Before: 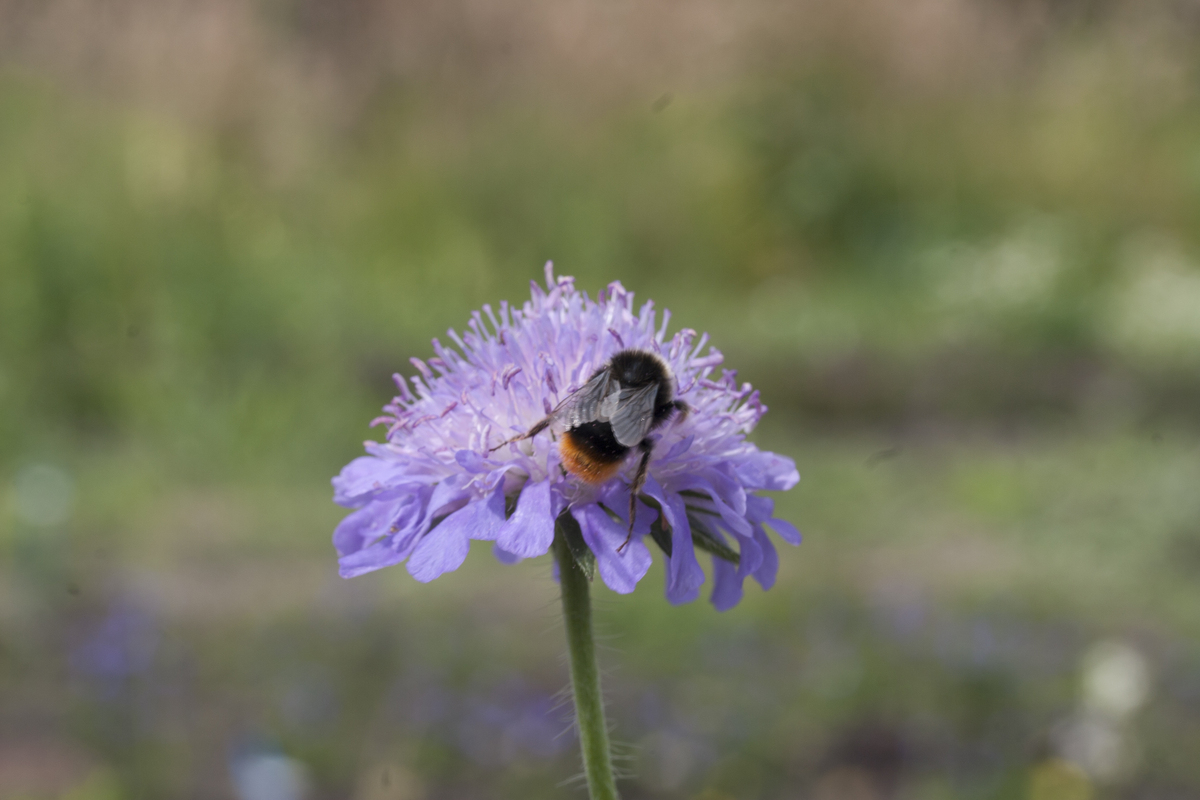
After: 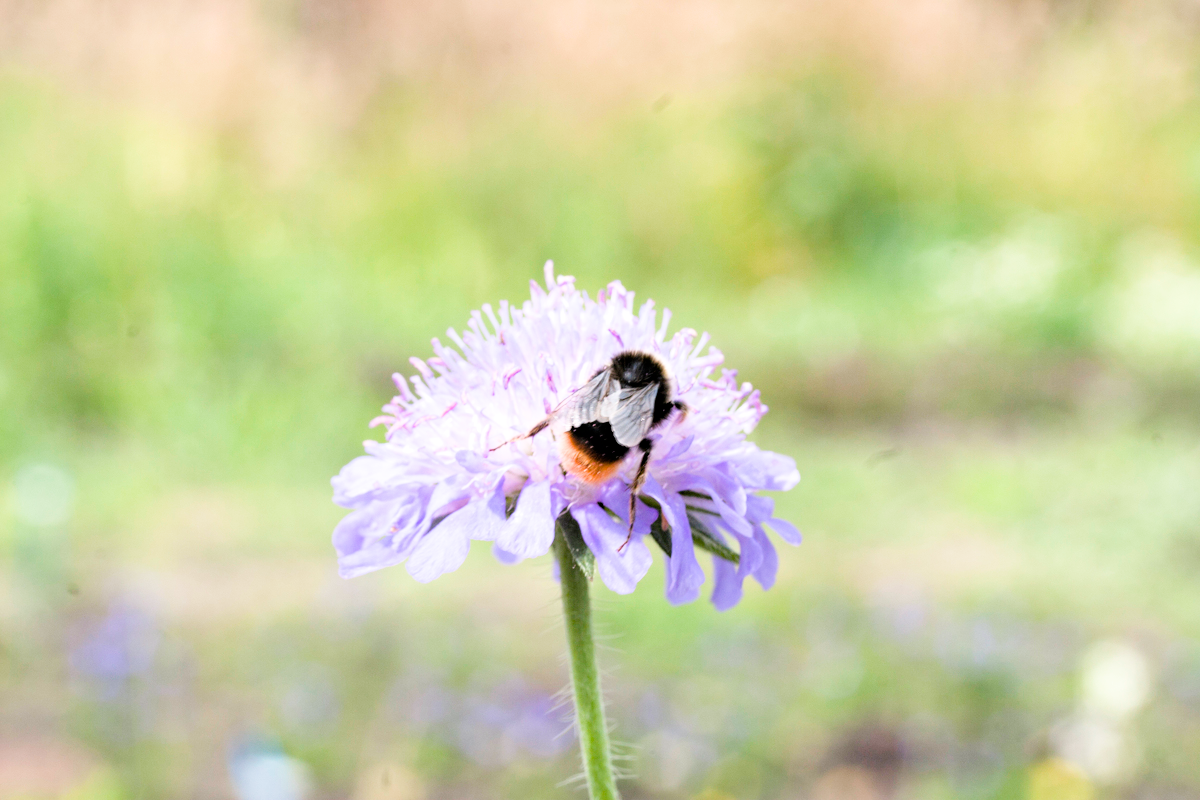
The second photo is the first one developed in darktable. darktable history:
filmic rgb: black relative exposure -5 EV, hardness 2.88, contrast 1.2, highlights saturation mix -30%
exposure: black level correction 0, exposure 1.2 EV, compensate exposure bias true, compensate highlight preservation false
haze removal: compatibility mode true, adaptive false
